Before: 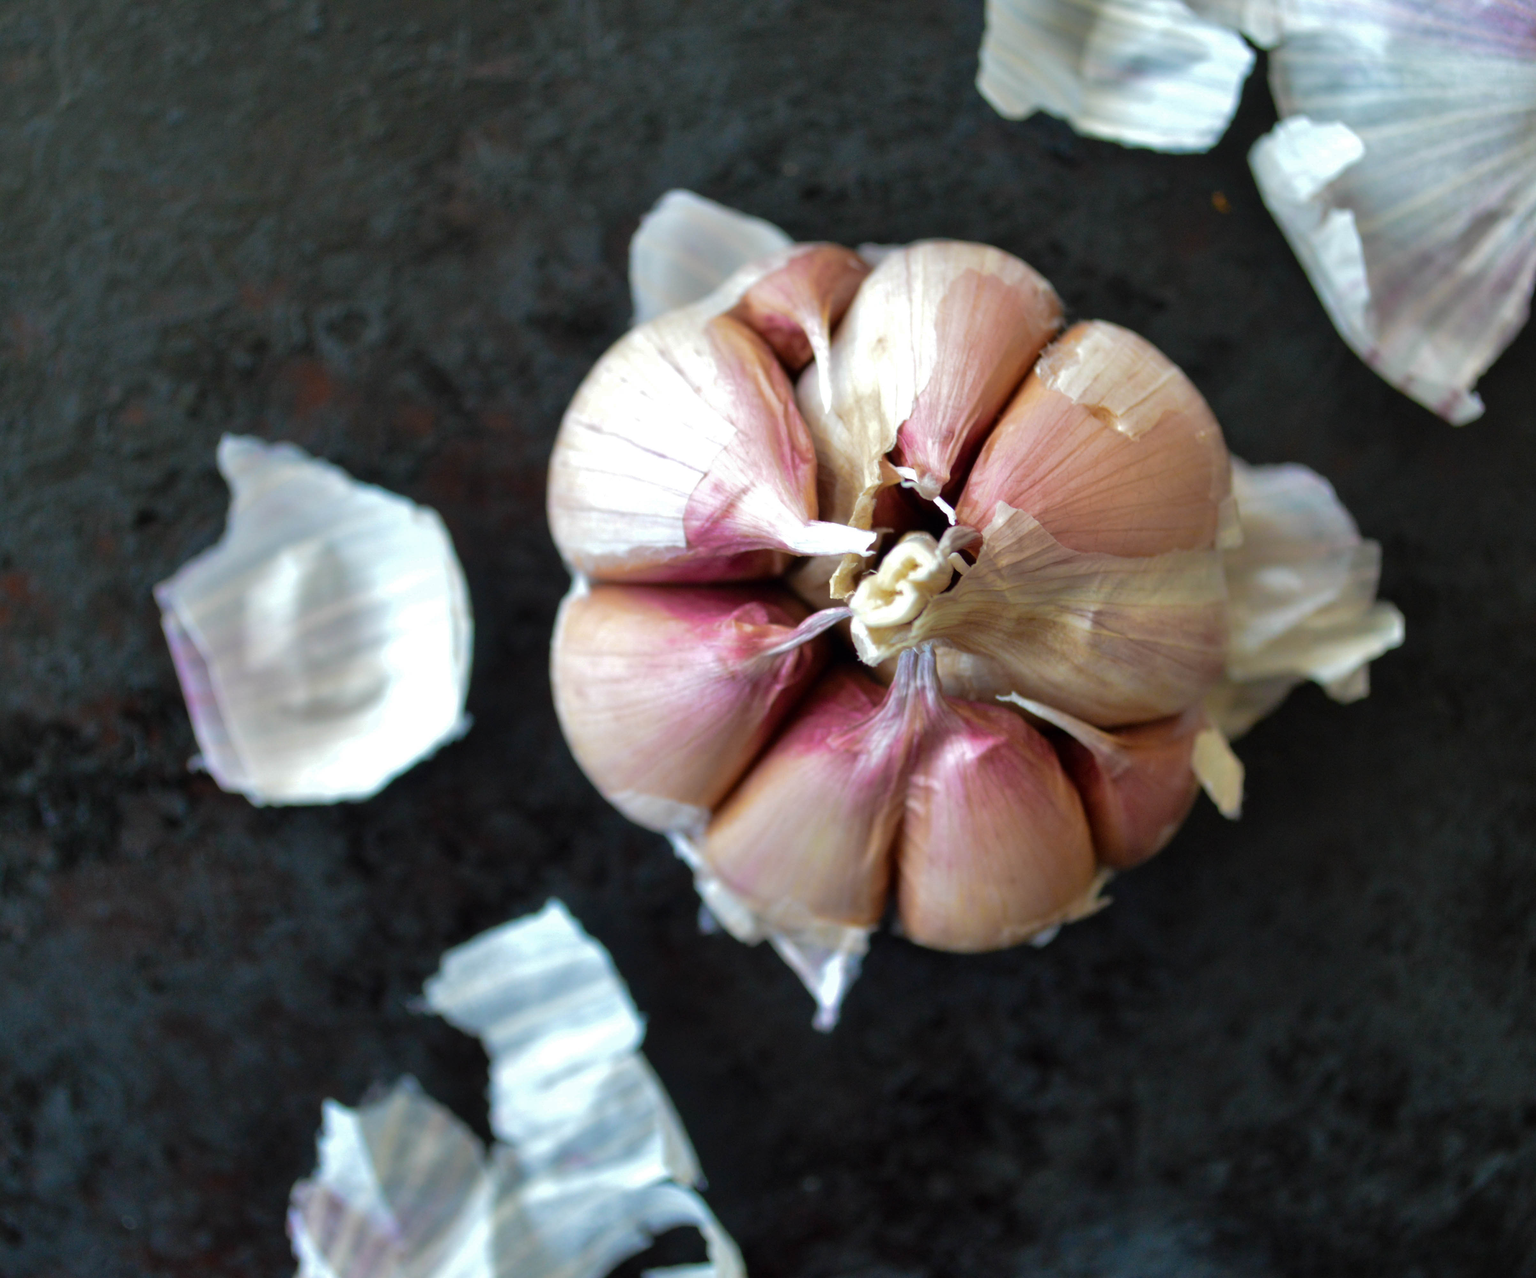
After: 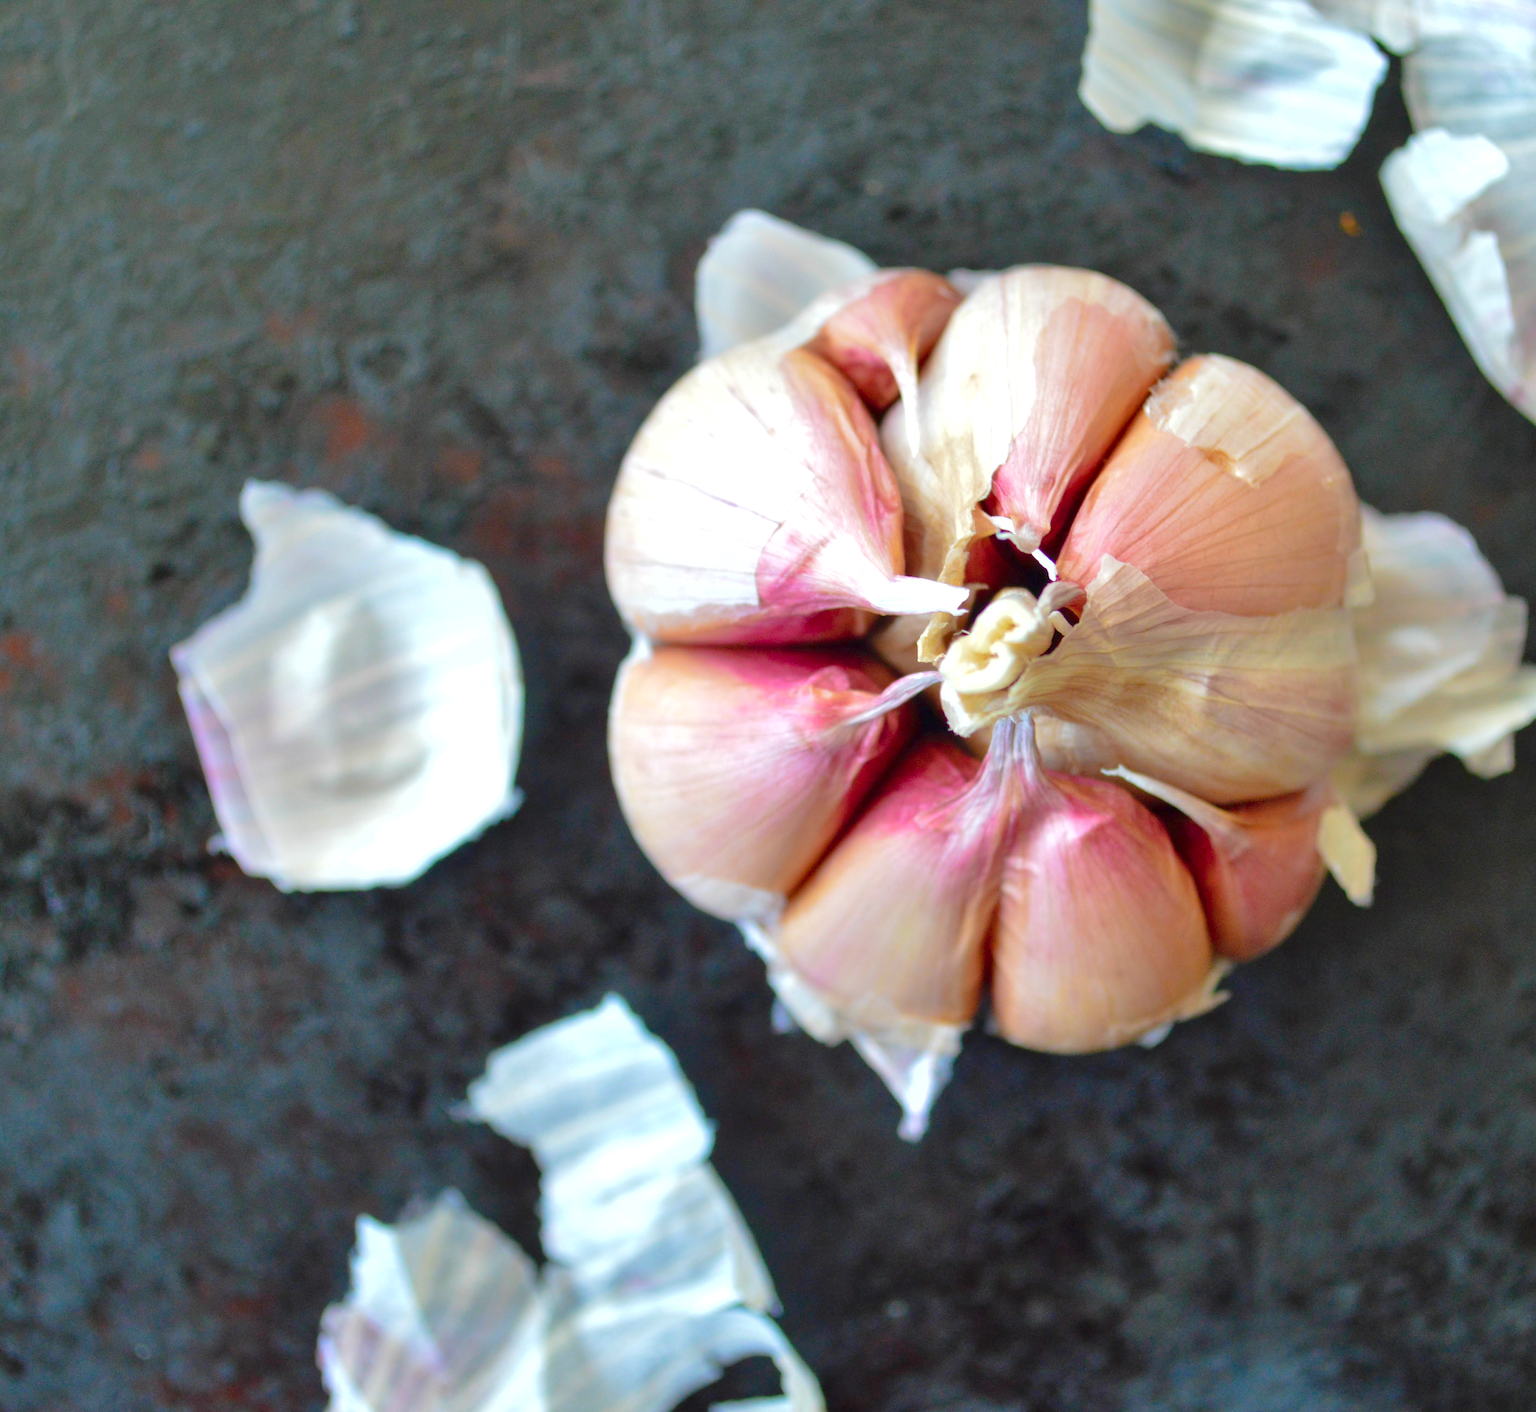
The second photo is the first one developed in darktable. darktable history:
levels: levels [0, 0.397, 0.955]
shadows and highlights: radius 125.46, shadows 30.51, highlights -30.51, low approximation 0.01, soften with gaussian
sharpen: amount 0.2
crop: right 9.509%, bottom 0.031%
